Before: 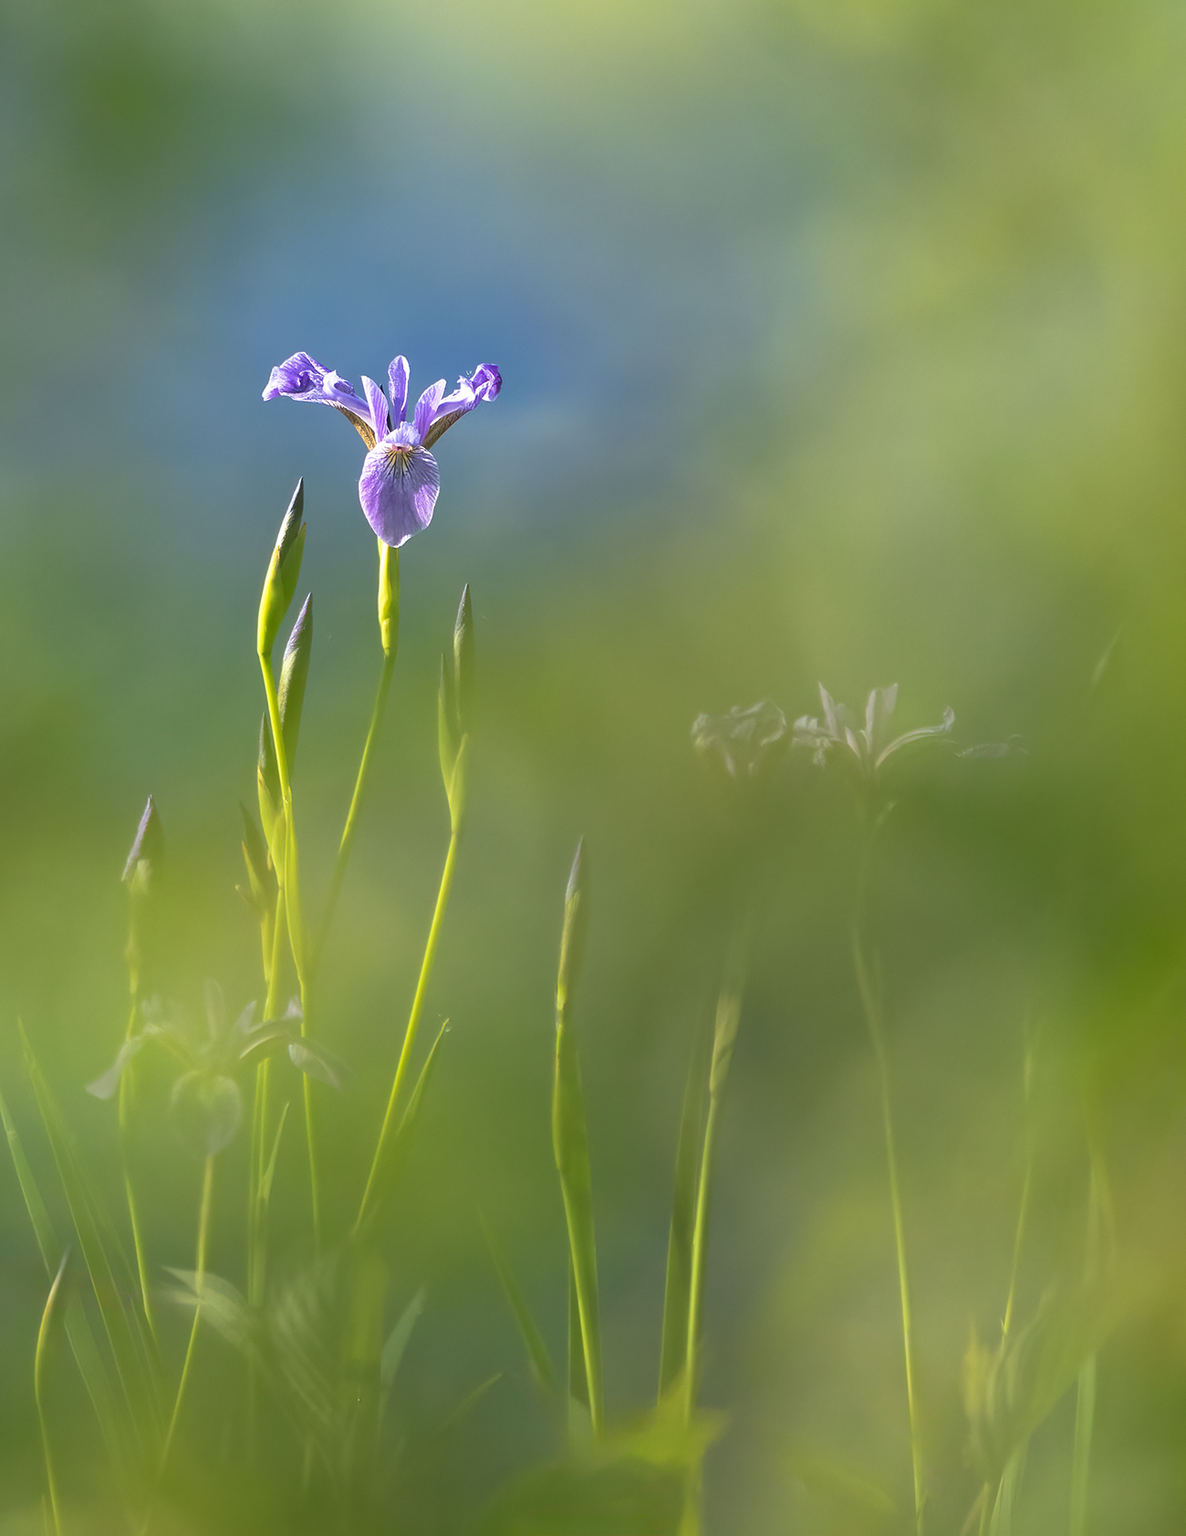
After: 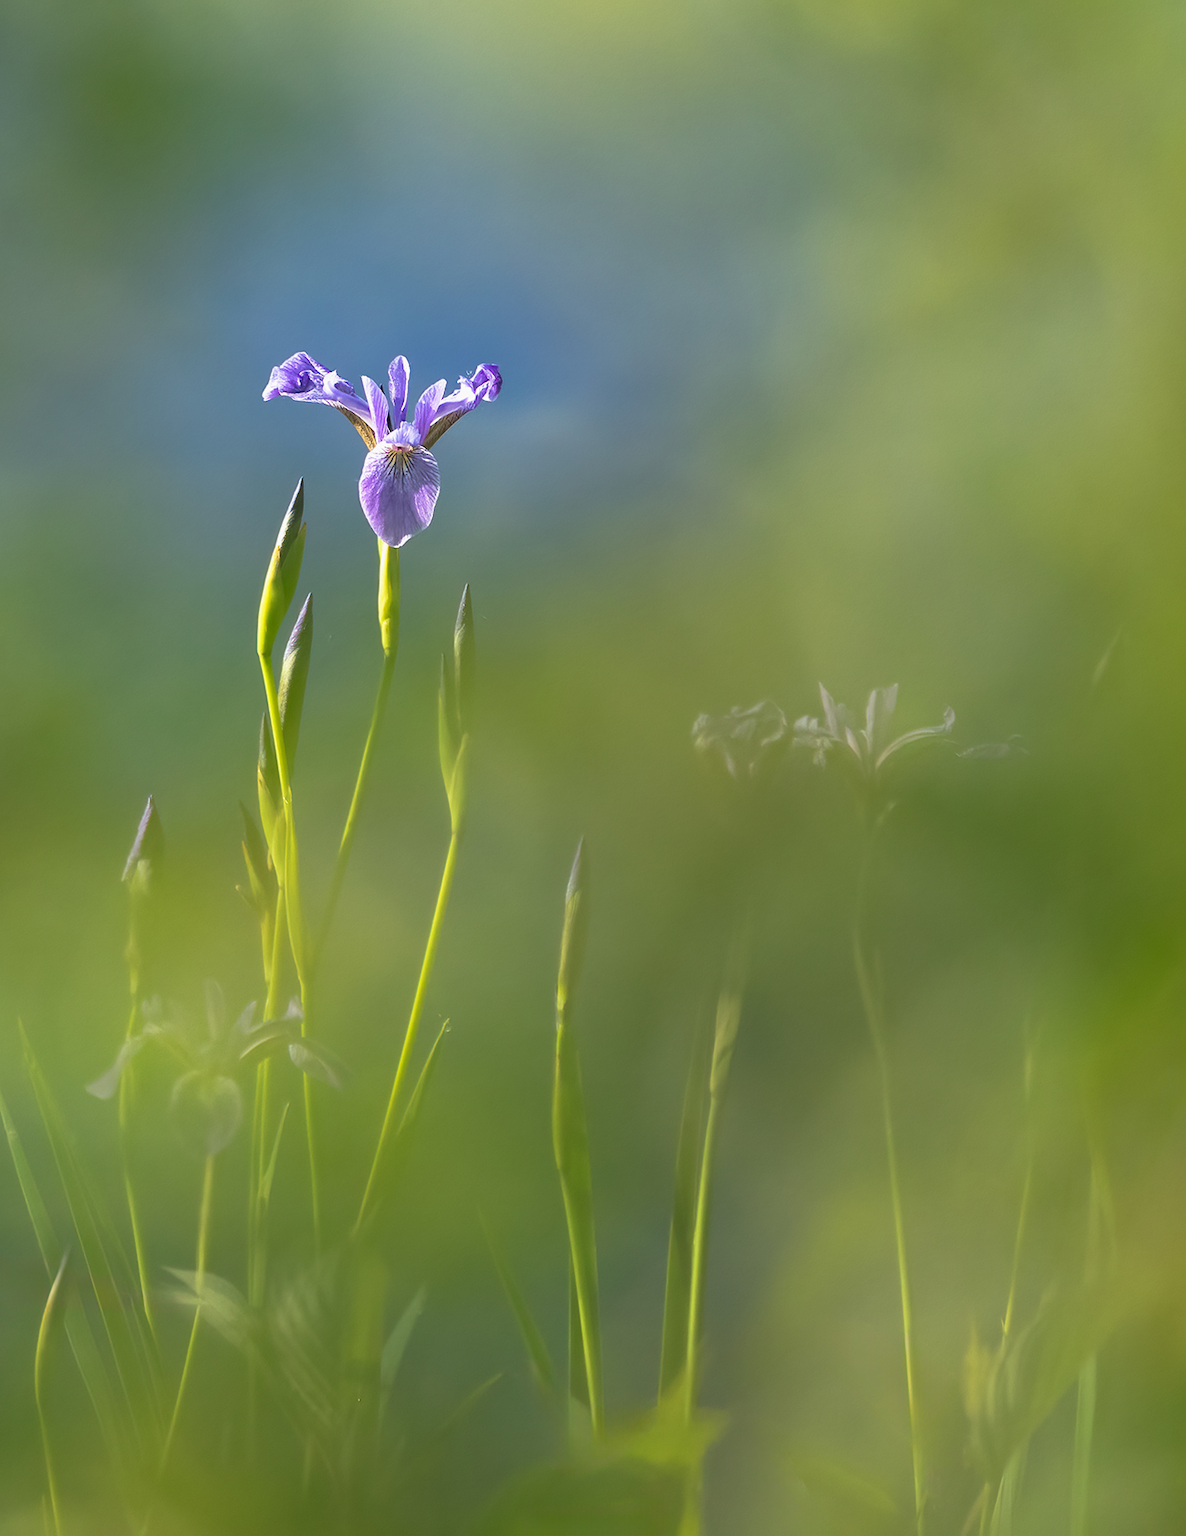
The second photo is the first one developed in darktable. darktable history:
shadows and highlights: shadows 43.69, white point adjustment -1.51, soften with gaussian
